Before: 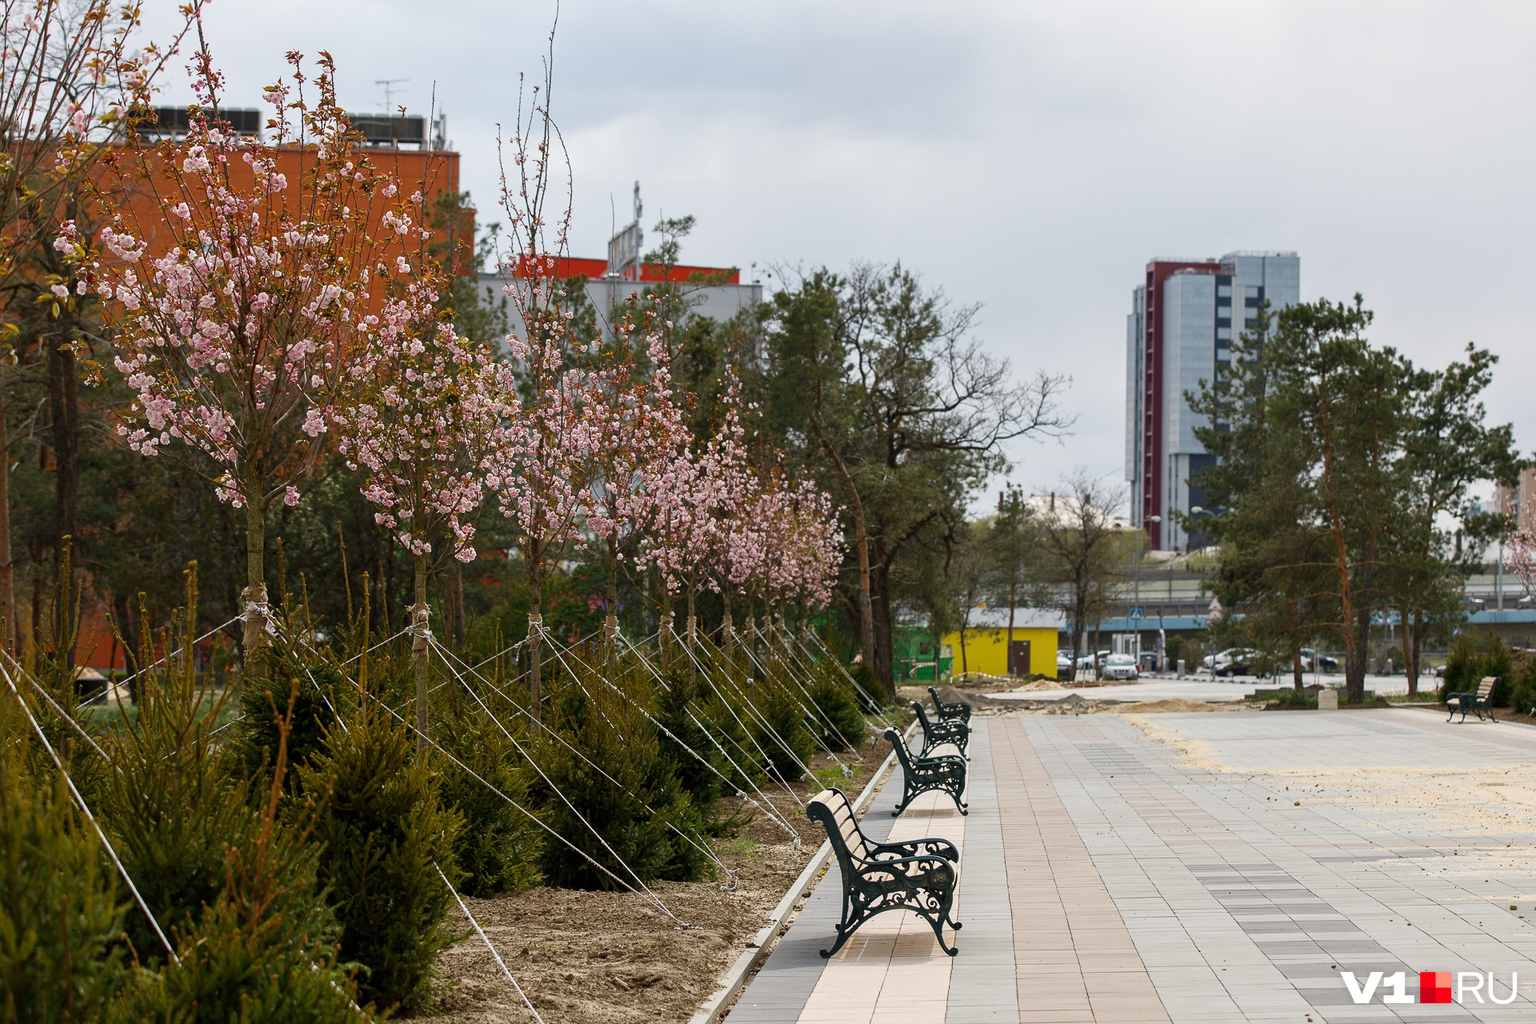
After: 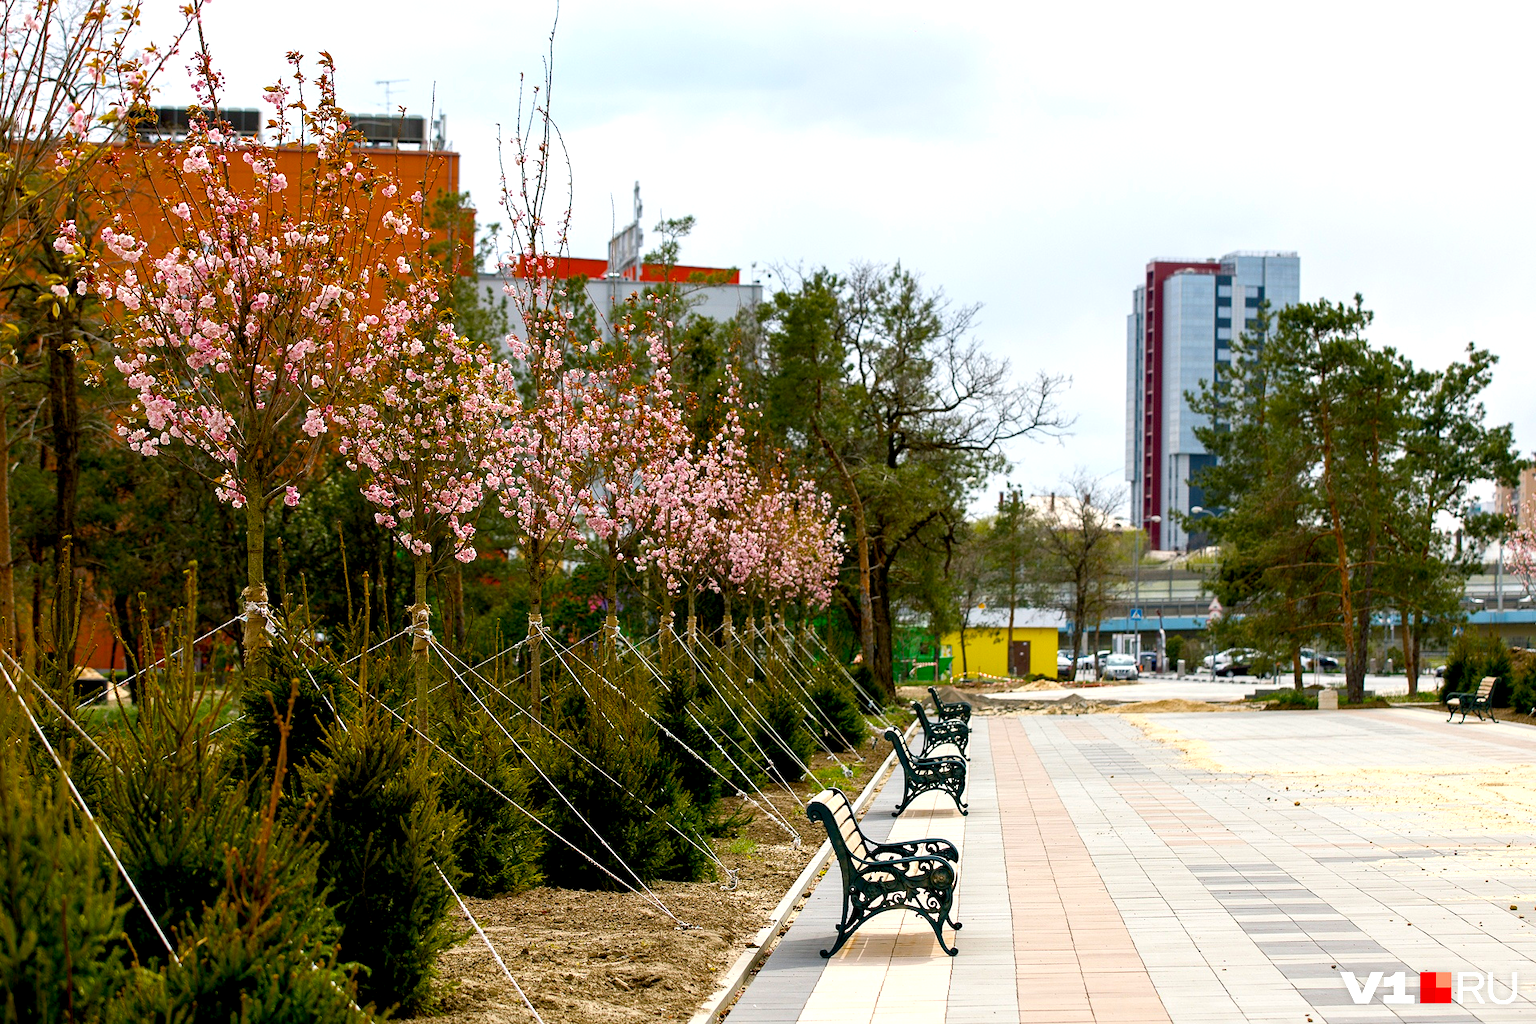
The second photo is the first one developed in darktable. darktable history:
color balance rgb: shadows lift › chroma 2.039%, shadows lift › hue 136.14°, global offset › luminance -1.449%, linear chroma grading › global chroma 8.275%, perceptual saturation grading › global saturation 19.942%, global vibrance 20%
exposure: exposure 0.602 EV, compensate highlight preservation false
